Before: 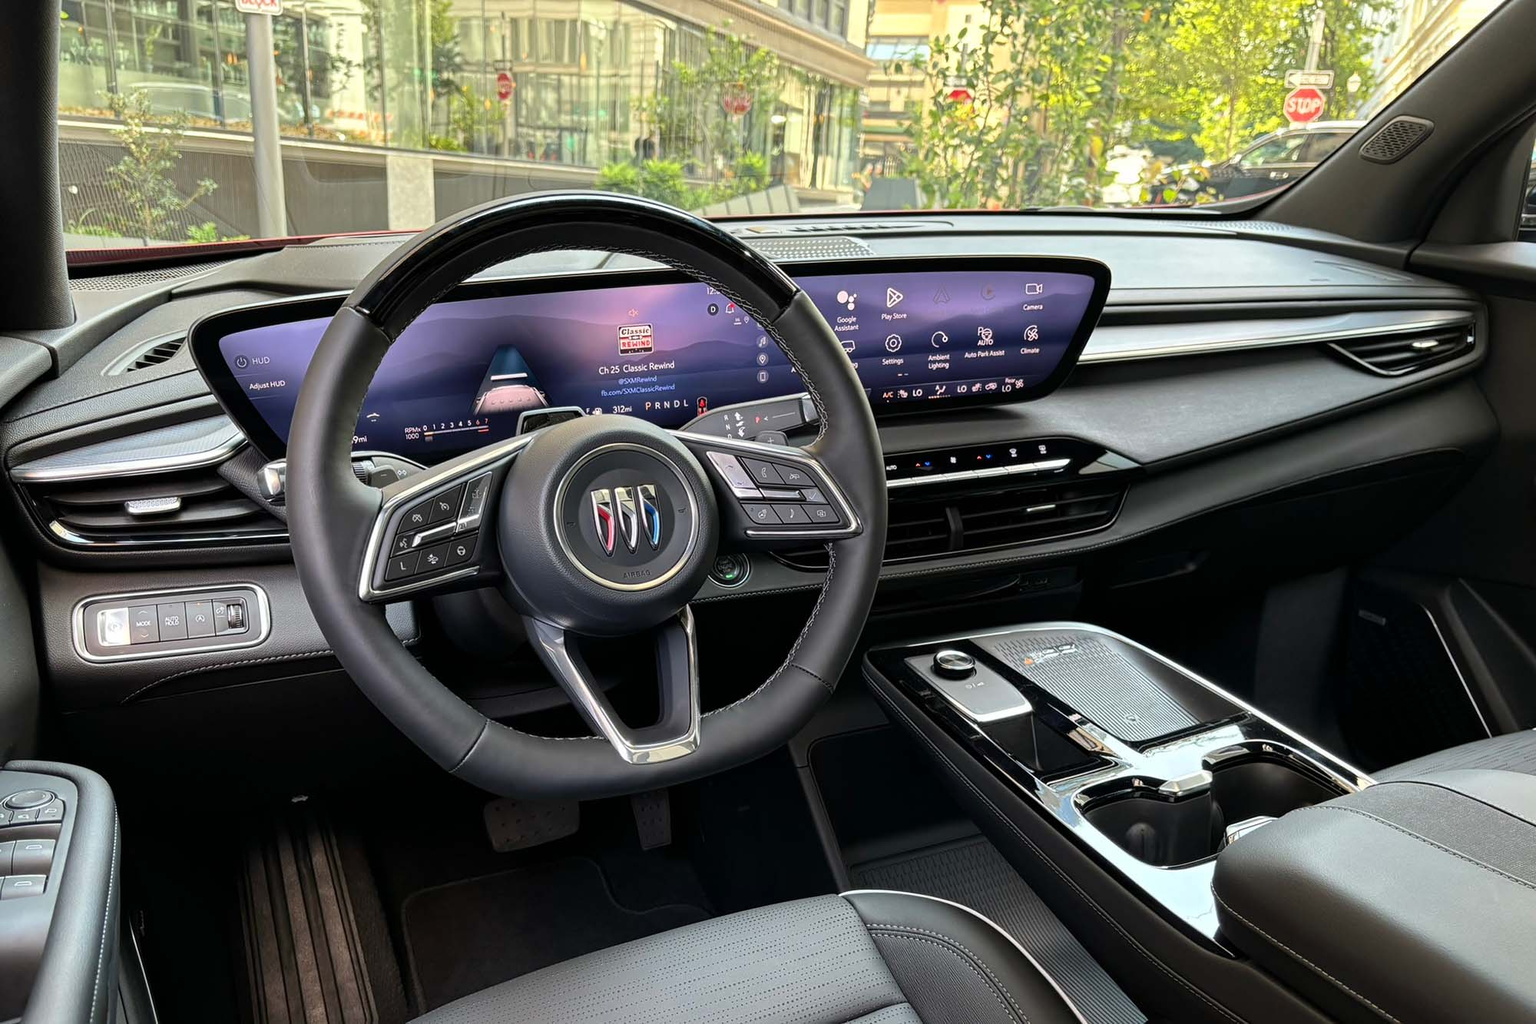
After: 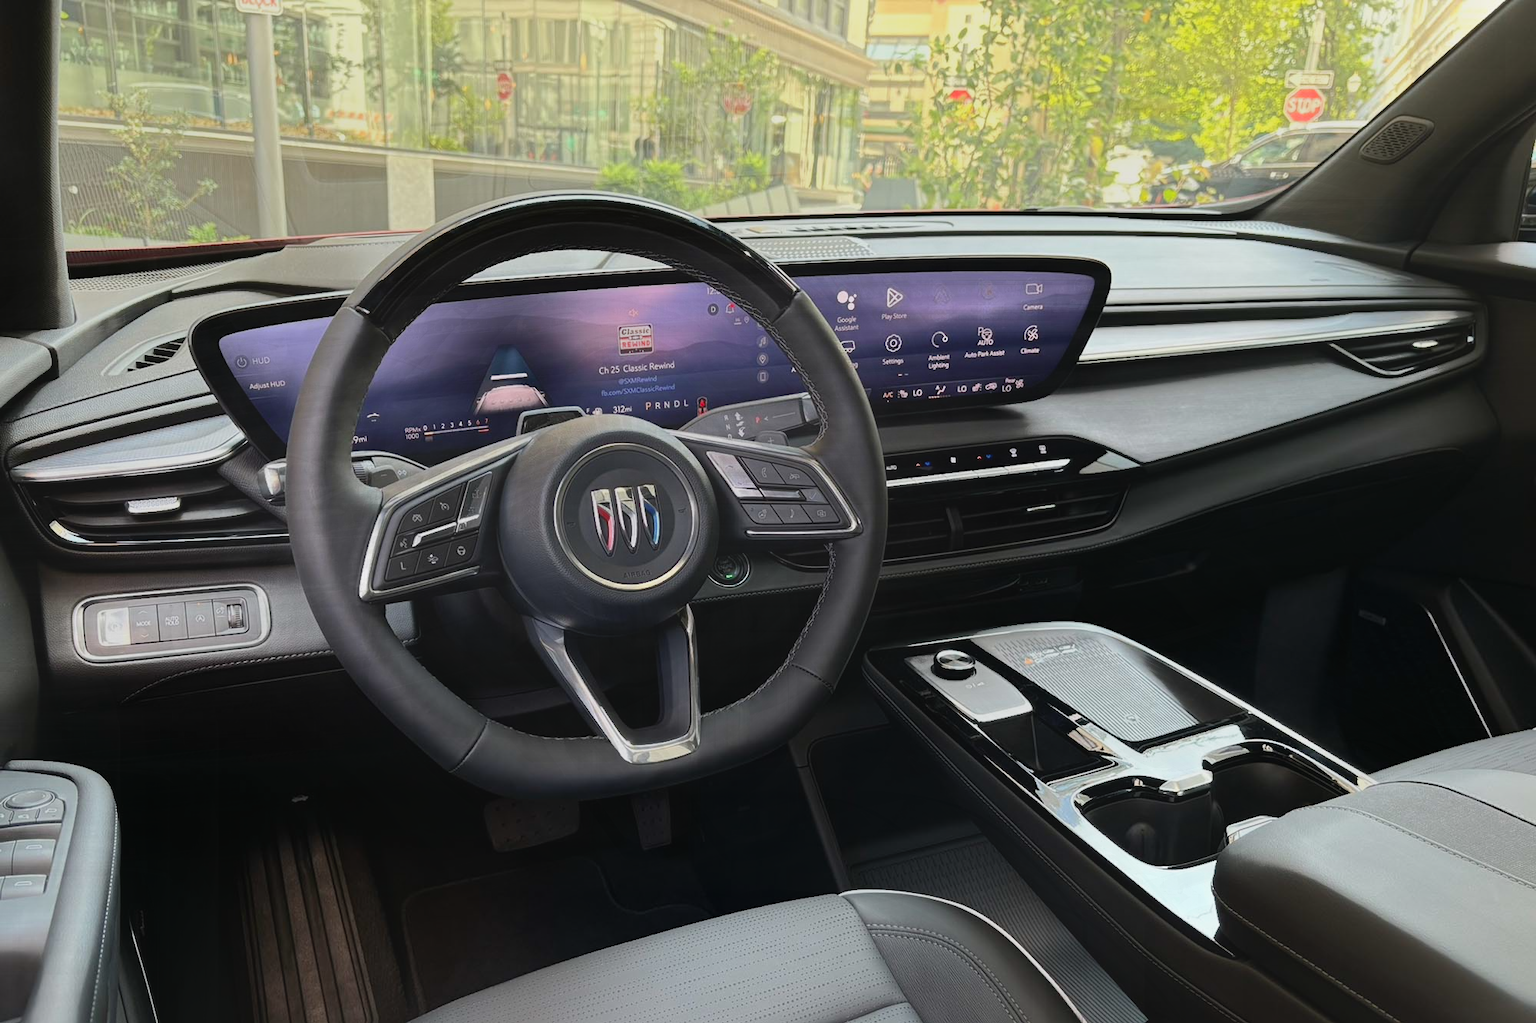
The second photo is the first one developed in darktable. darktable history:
contrast equalizer: y [[0.627 ×6], [0.563 ×6], [0 ×6], [0 ×6], [0 ×6]], mix -0.991
